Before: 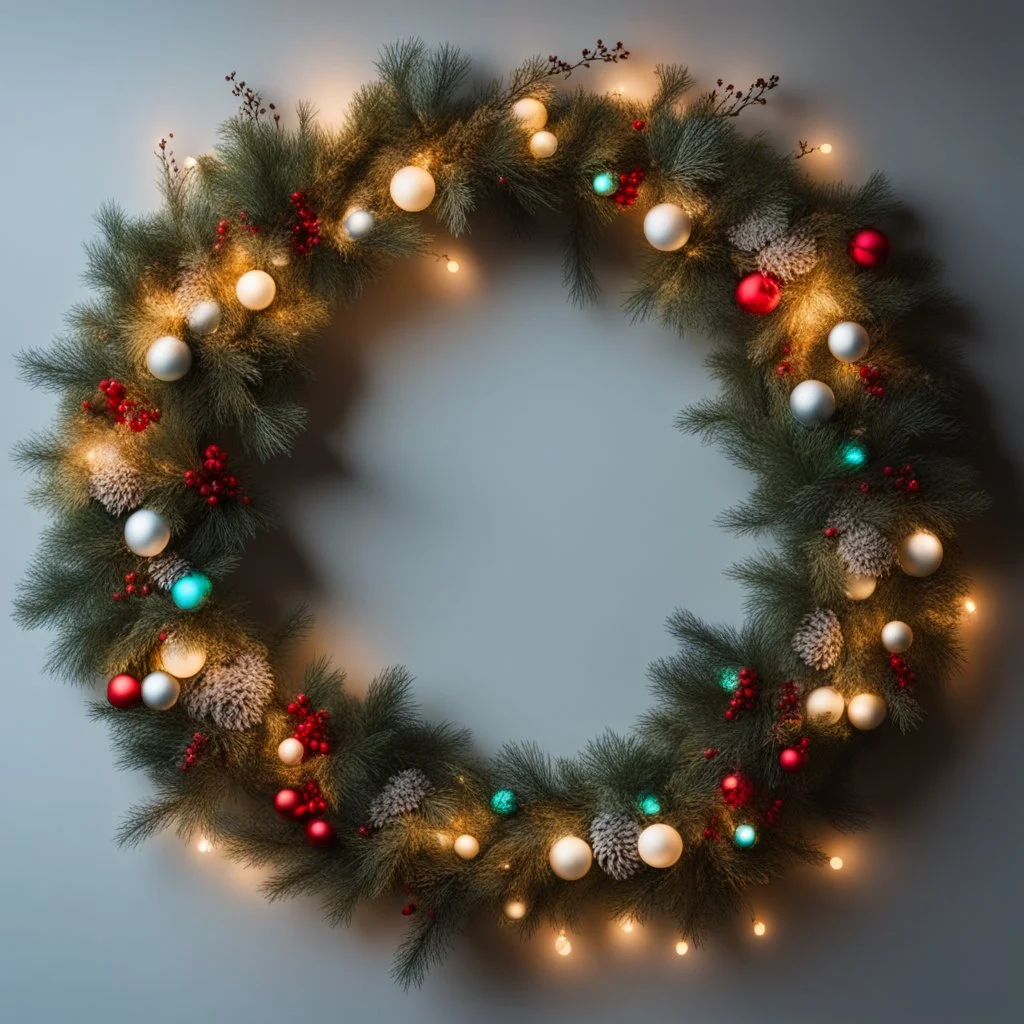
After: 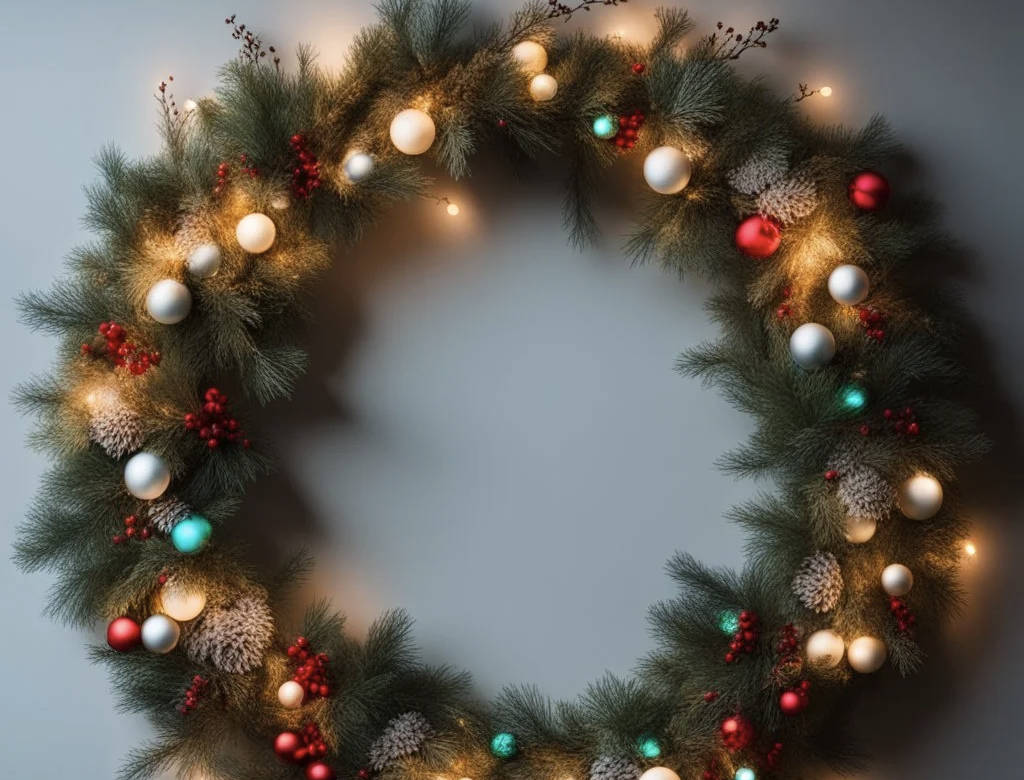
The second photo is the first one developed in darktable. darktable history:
crop: top 5.592%, bottom 18.17%
contrast brightness saturation: saturation -0.16
